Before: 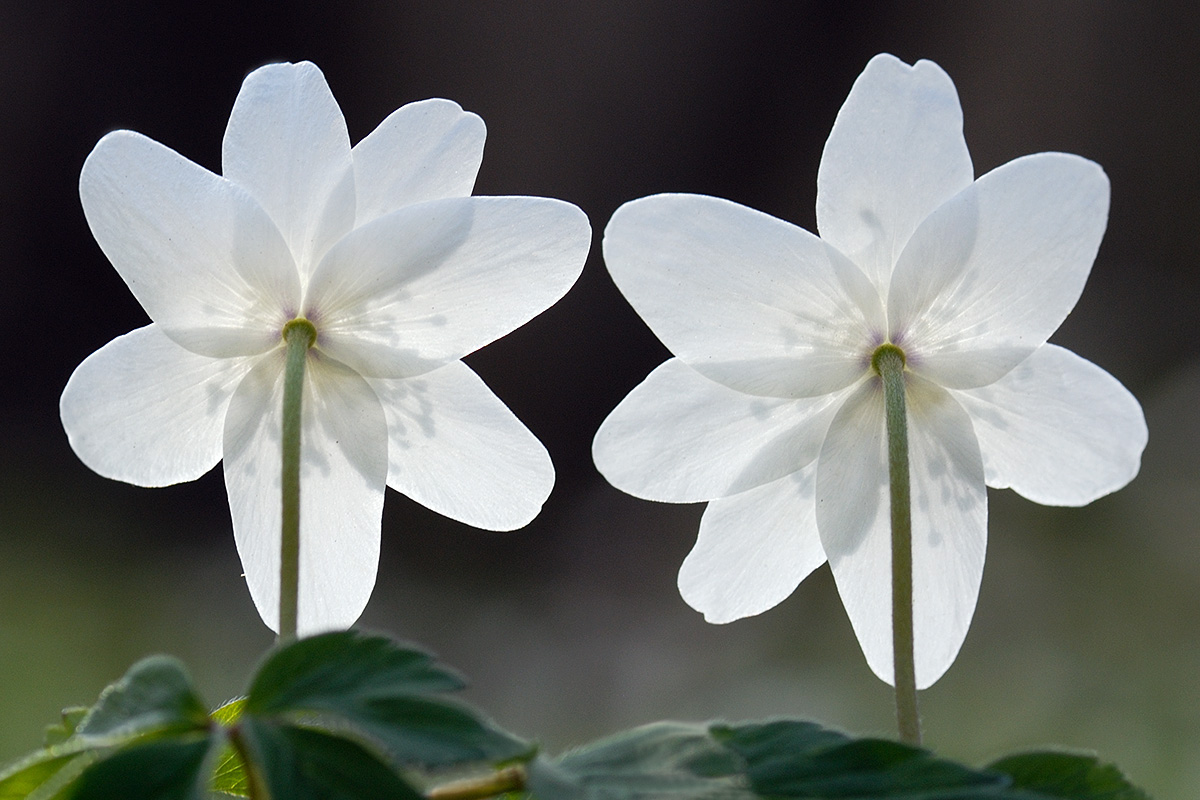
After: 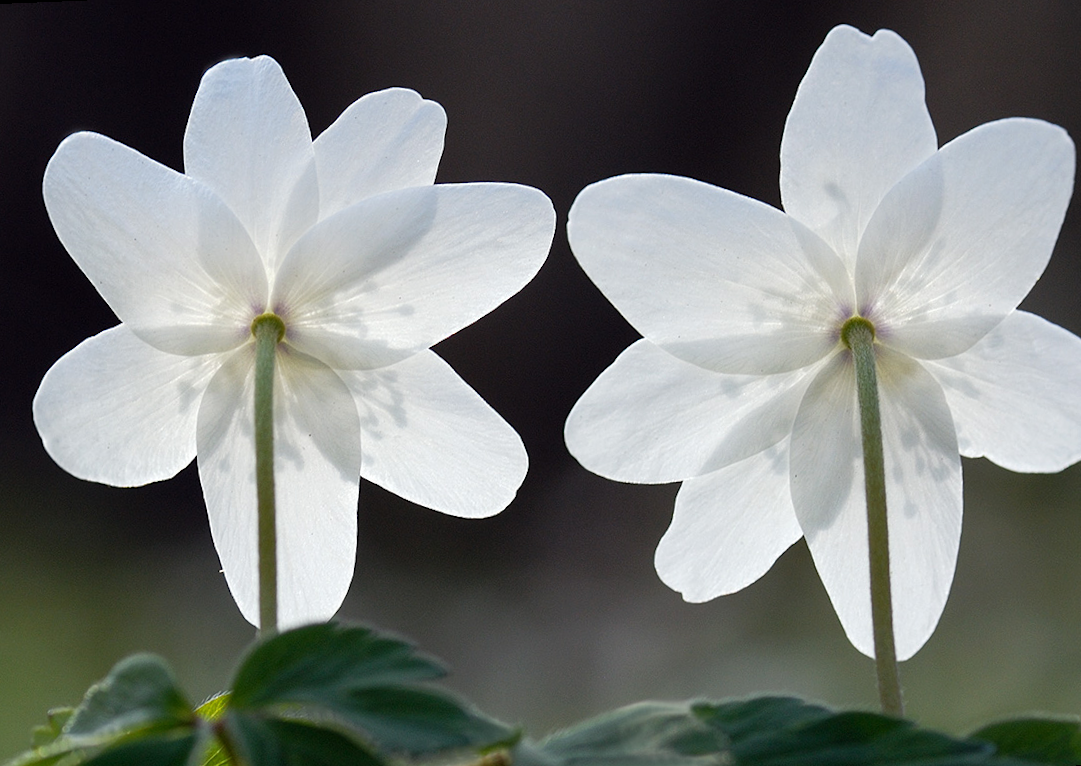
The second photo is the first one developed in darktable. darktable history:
rotate and perspective: rotation -2.12°, lens shift (vertical) 0.009, lens shift (horizontal) -0.008, automatic cropping original format, crop left 0.036, crop right 0.964, crop top 0.05, crop bottom 0.959
crop and rotate: right 5.167%
